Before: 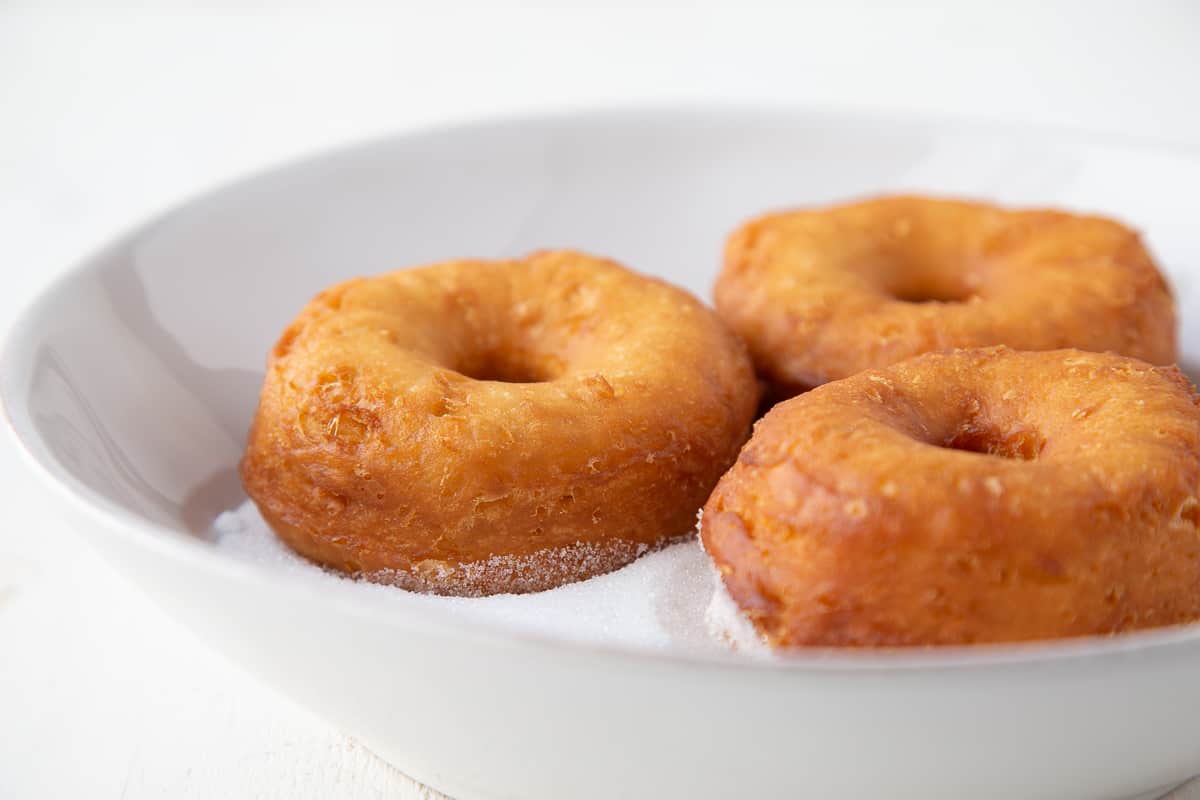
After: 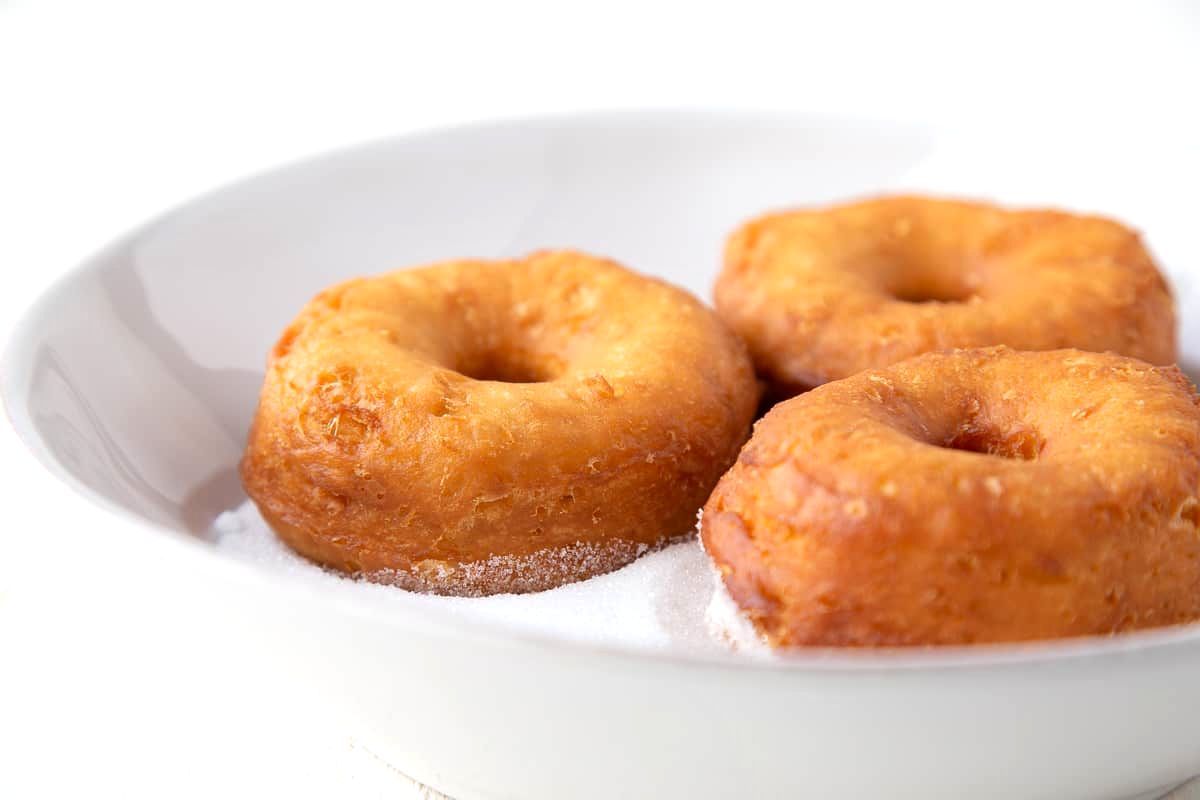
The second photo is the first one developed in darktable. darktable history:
tone equalizer: -8 EV -0.454 EV, -7 EV -0.399 EV, -6 EV -0.337 EV, -5 EV -0.259 EV, -3 EV 0.215 EV, -2 EV 0.353 EV, -1 EV 0.407 EV, +0 EV 0.4 EV
exposure: black level correction 0.001, exposure -0.124 EV, compensate exposure bias true, compensate highlight preservation false
